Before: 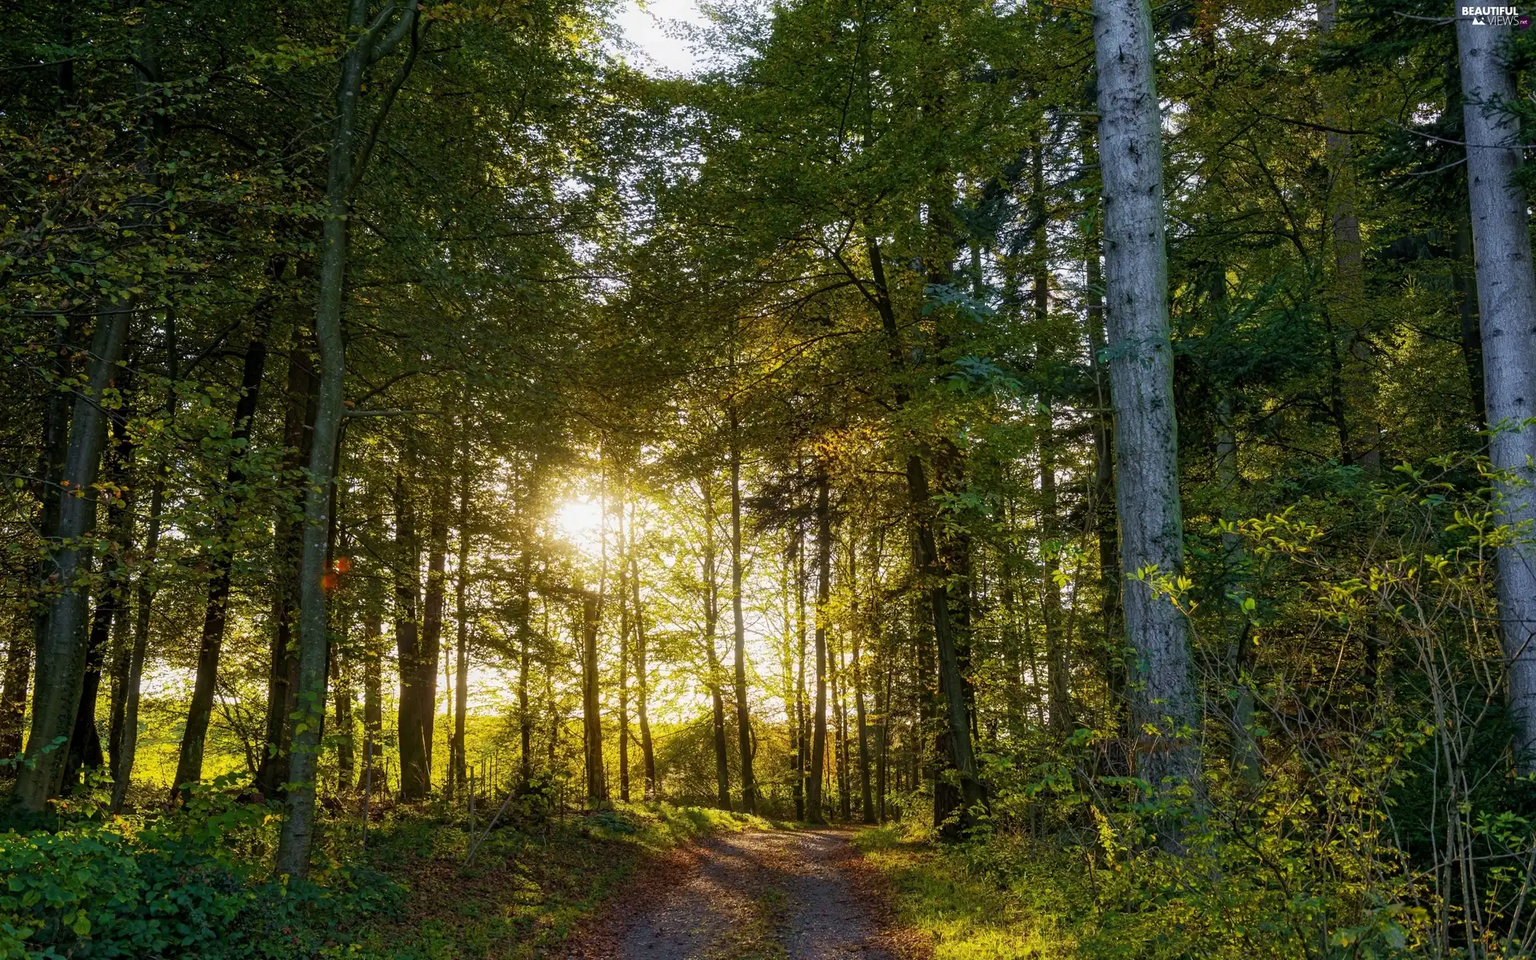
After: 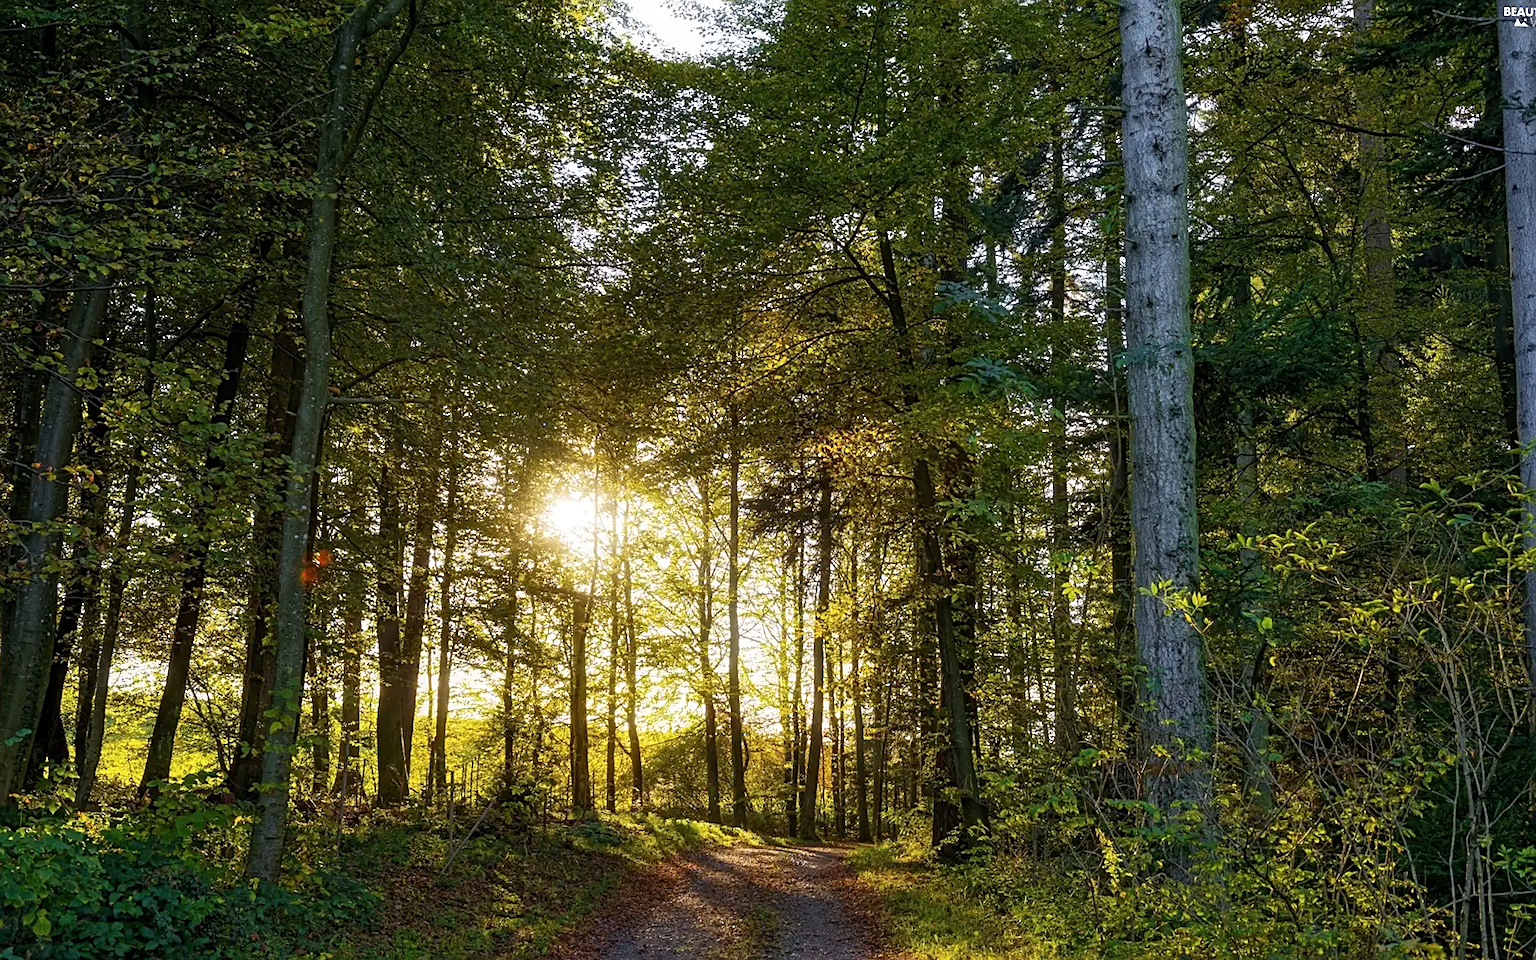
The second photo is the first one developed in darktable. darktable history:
crop and rotate: angle -1.5°
shadows and highlights: shadows -11.53, white point adjustment 4.05, highlights 27.99
sharpen: on, module defaults
